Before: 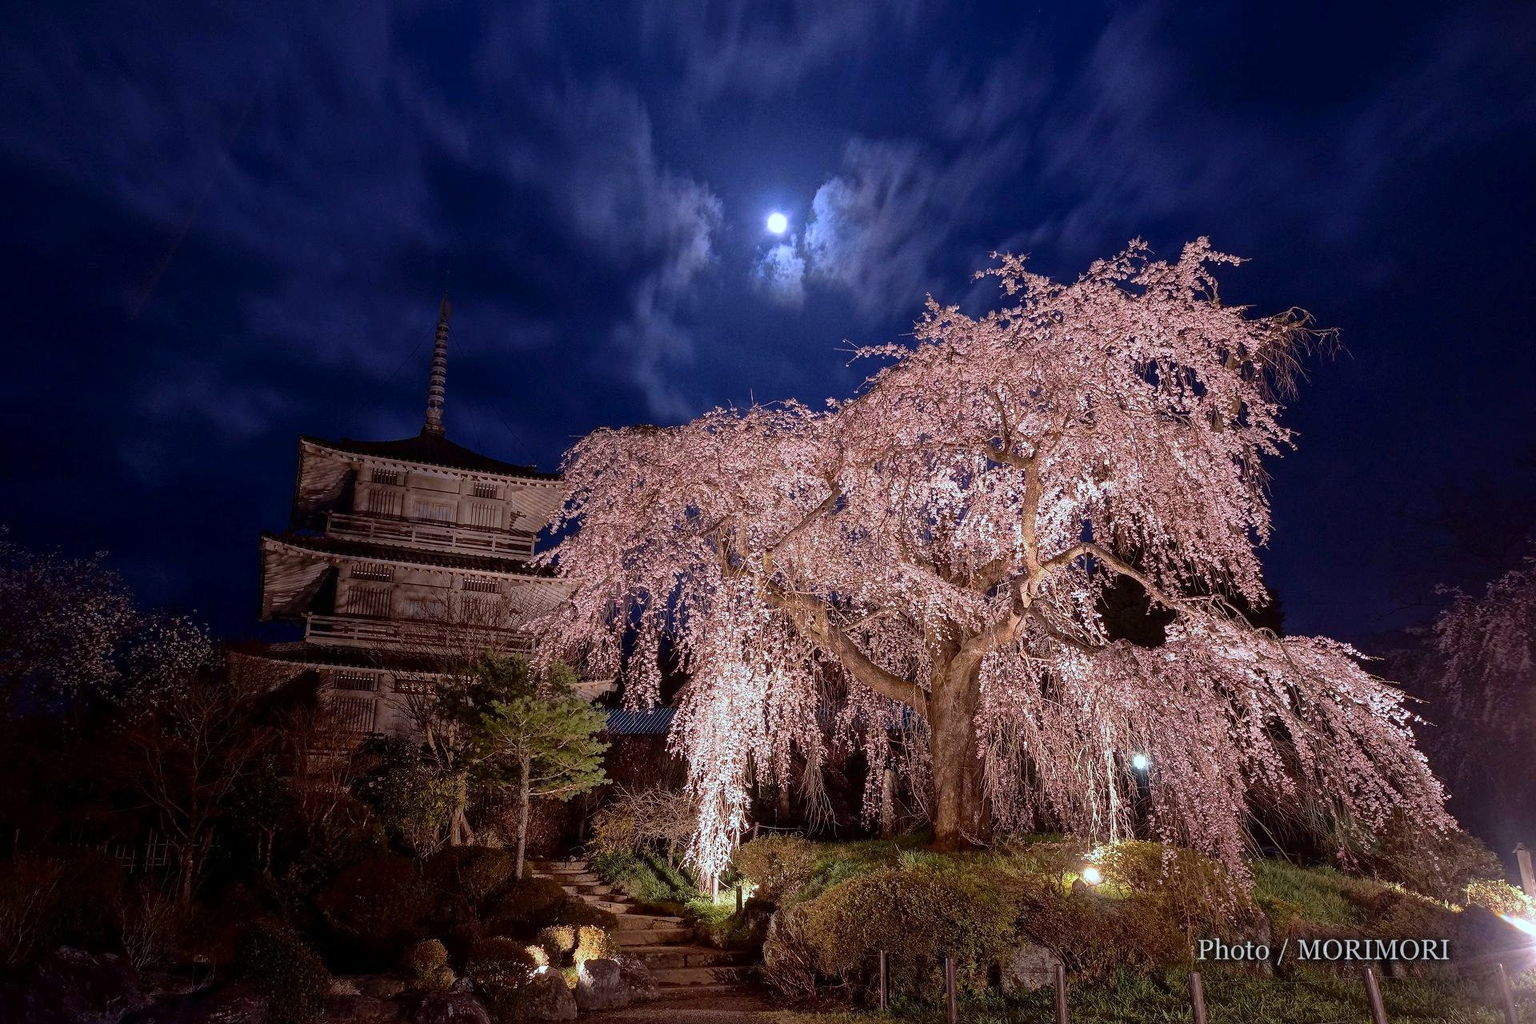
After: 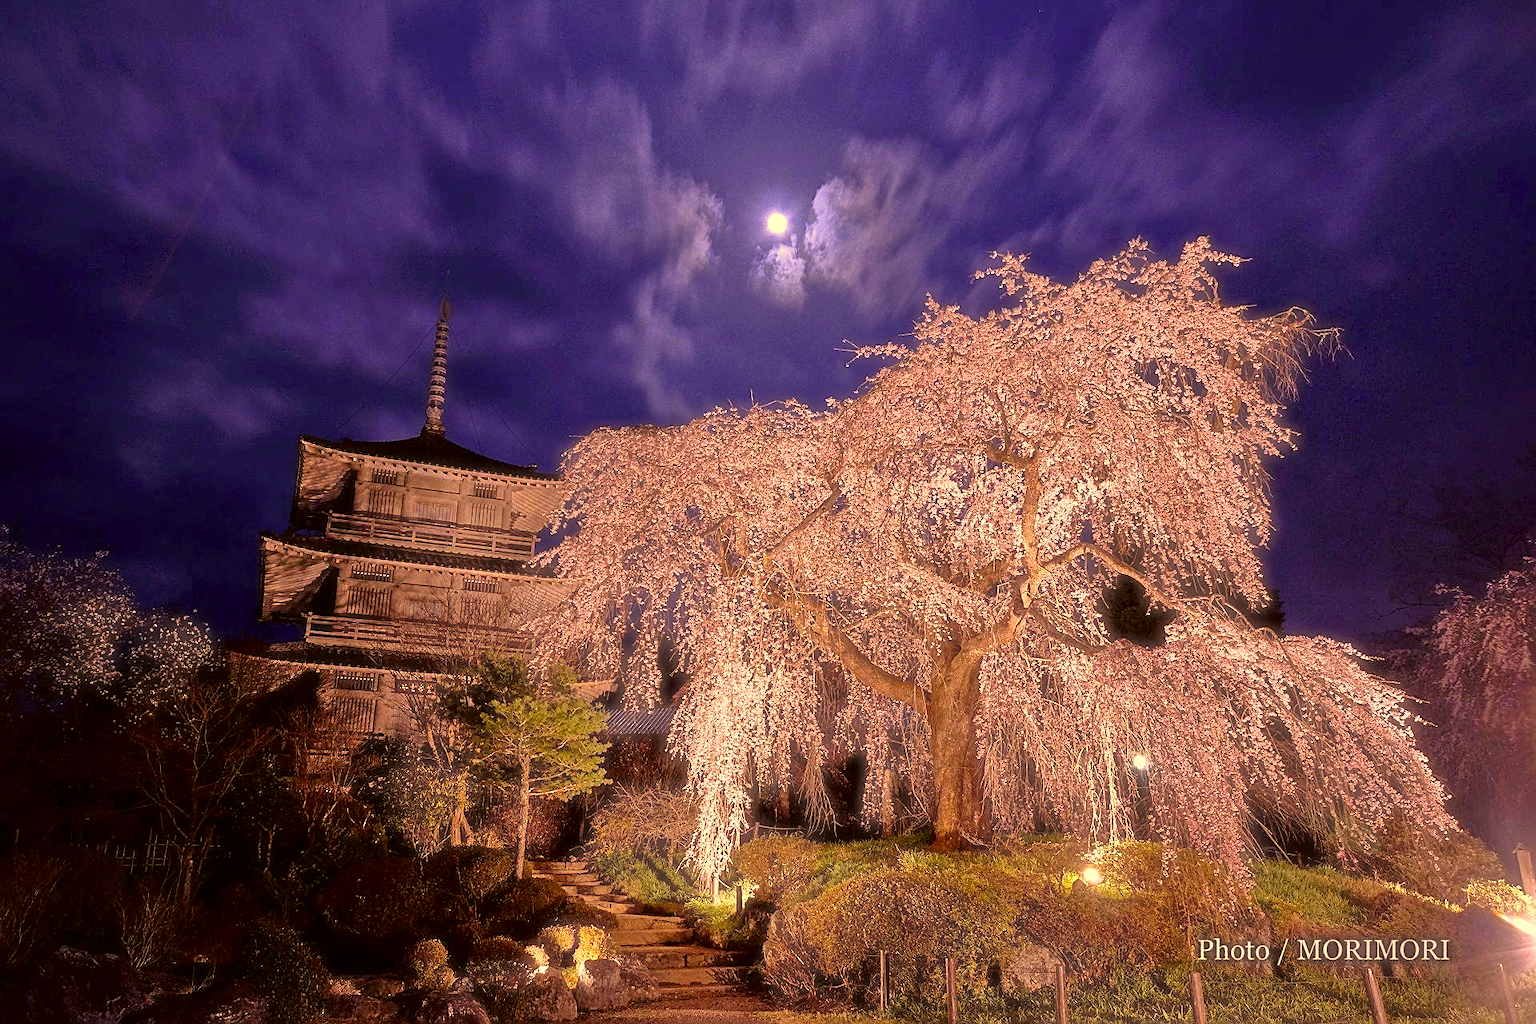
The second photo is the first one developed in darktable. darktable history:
color correction: highlights a* 17.97, highlights b* 34.76, shadows a* 1.38, shadows b* 6.2, saturation 1.01
exposure: exposure 0.297 EV, compensate highlight preservation false
sharpen: on, module defaults
haze removal: strength -0.095, compatibility mode true, adaptive false
tone equalizer: -7 EV 0.164 EV, -6 EV 0.573 EV, -5 EV 1.19 EV, -4 EV 1.34 EV, -3 EV 1.17 EV, -2 EV 0.6 EV, -1 EV 0.156 EV
